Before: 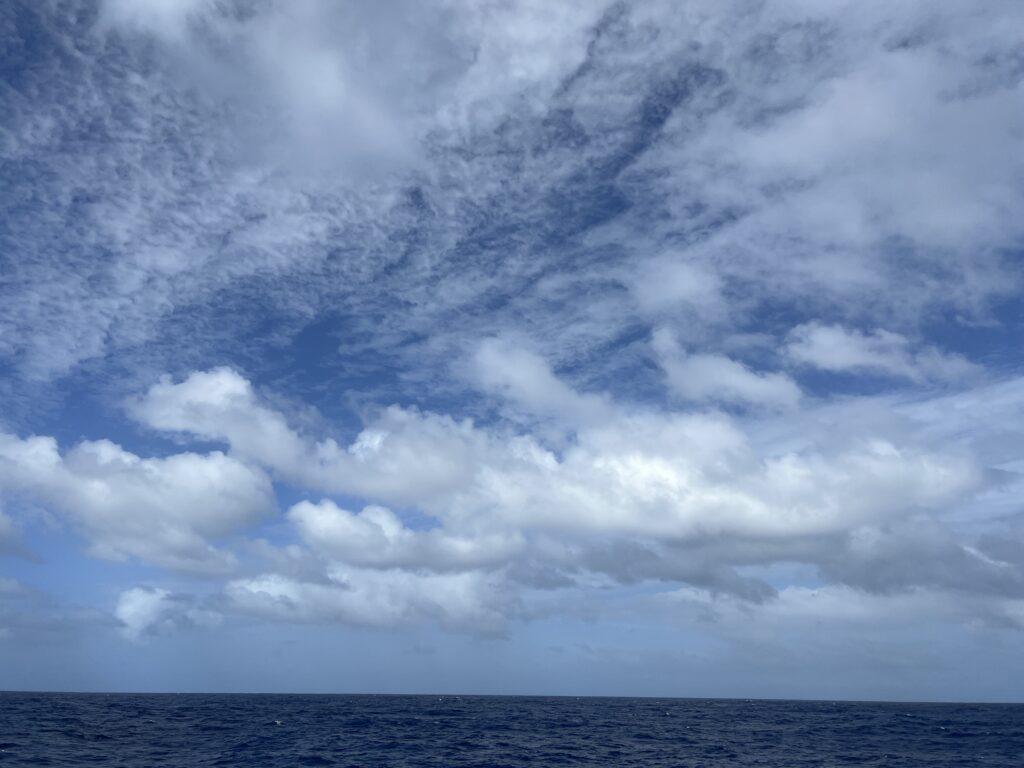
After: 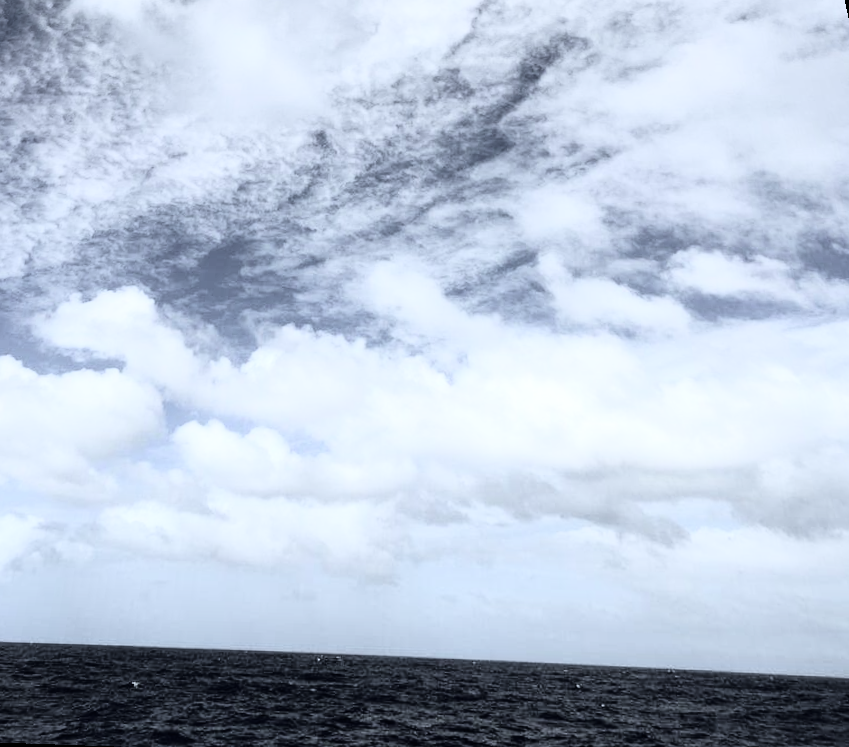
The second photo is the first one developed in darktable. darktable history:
color zones: curves: ch1 [(0, 0.34) (0.143, 0.164) (0.286, 0.152) (0.429, 0.176) (0.571, 0.173) (0.714, 0.188) (0.857, 0.199) (1, 0.34)]
rotate and perspective: rotation 0.72°, lens shift (vertical) -0.352, lens shift (horizontal) -0.051, crop left 0.152, crop right 0.859, crop top 0.019, crop bottom 0.964
rgb curve: curves: ch0 [(0, 0) (0.21, 0.15) (0.24, 0.21) (0.5, 0.75) (0.75, 0.96) (0.89, 0.99) (1, 1)]; ch1 [(0, 0.02) (0.21, 0.13) (0.25, 0.2) (0.5, 0.67) (0.75, 0.9) (0.89, 0.97) (1, 1)]; ch2 [(0, 0.02) (0.21, 0.13) (0.25, 0.2) (0.5, 0.67) (0.75, 0.9) (0.89, 0.97) (1, 1)], compensate middle gray true
